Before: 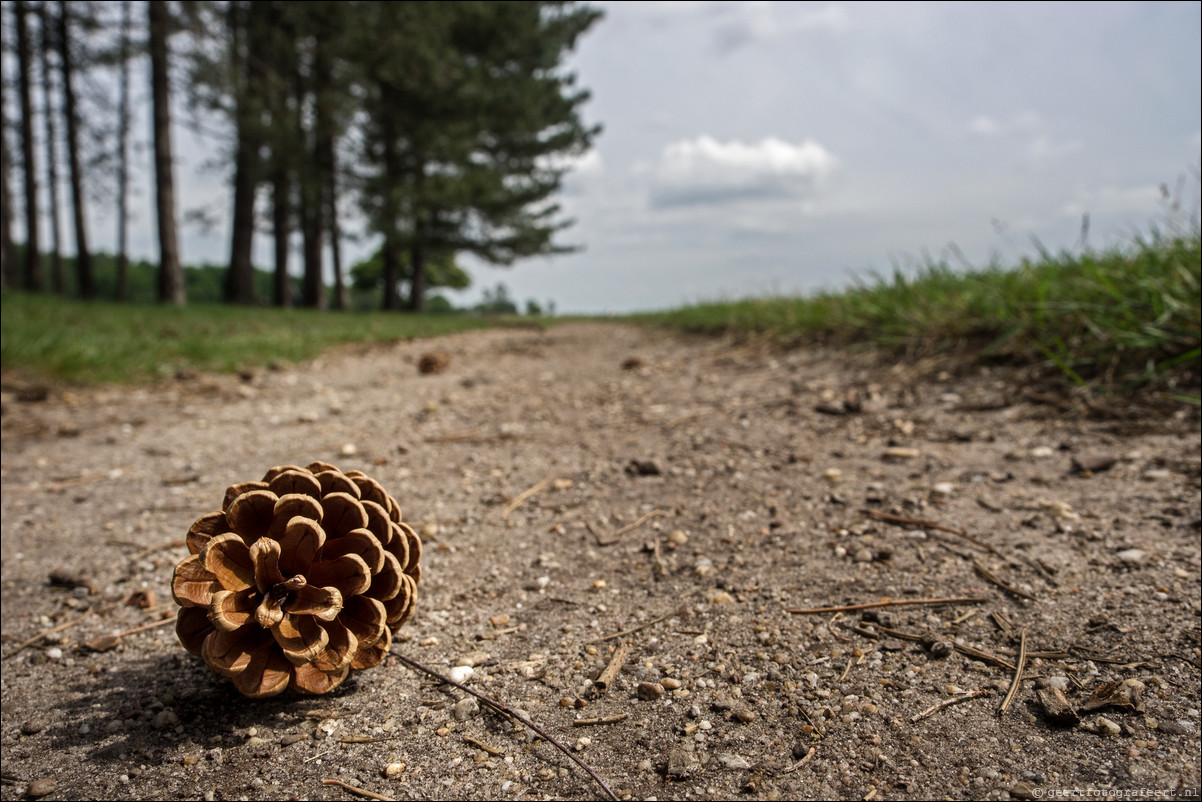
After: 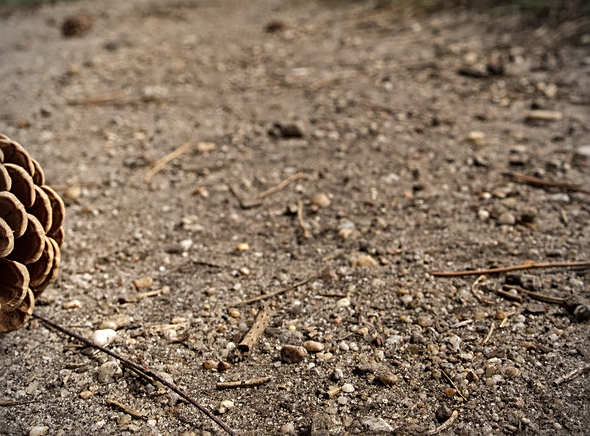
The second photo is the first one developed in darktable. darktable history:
vignetting: on, module defaults
crop: left 29.735%, top 42.12%, right 21.107%, bottom 3.463%
sharpen: on, module defaults
